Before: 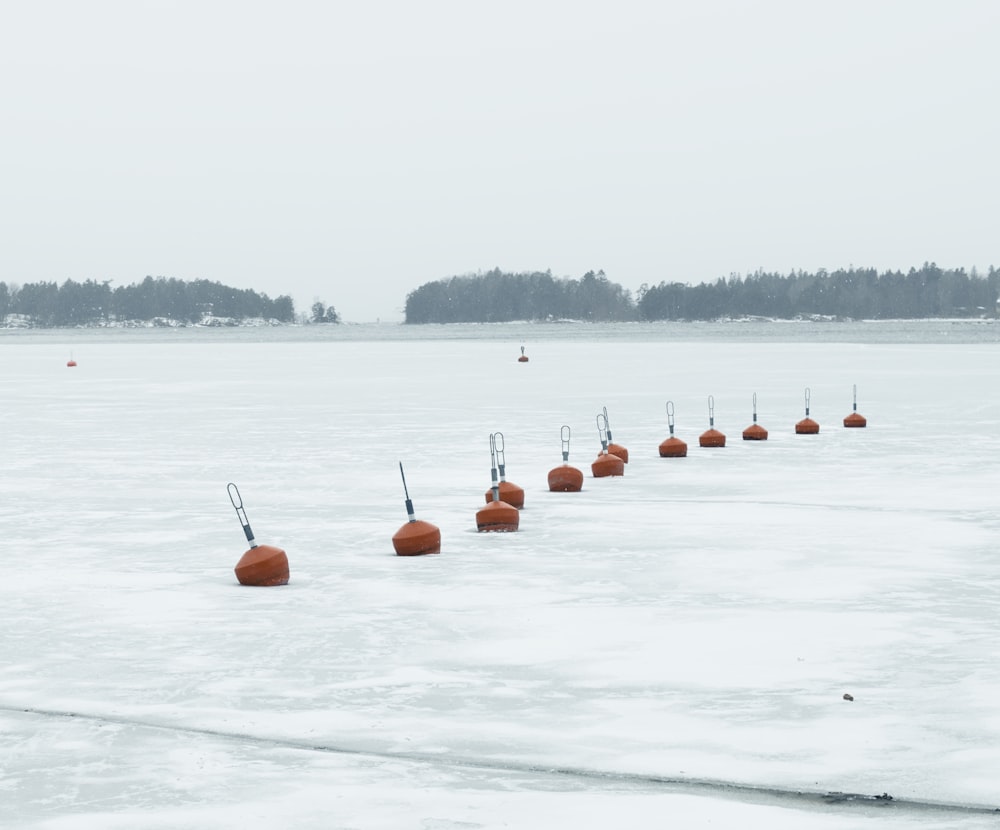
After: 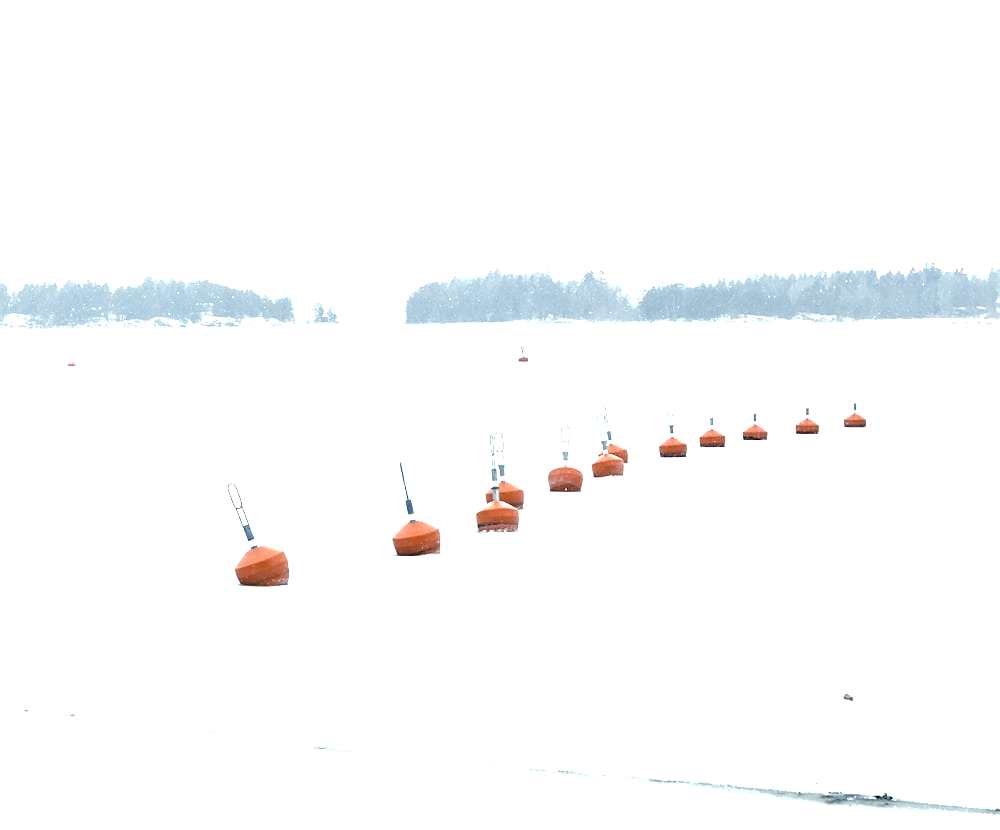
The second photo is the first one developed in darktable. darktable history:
exposure: black level correction 0.009, exposure 1.422 EV, compensate highlight preservation false
sharpen: amount 0.211
